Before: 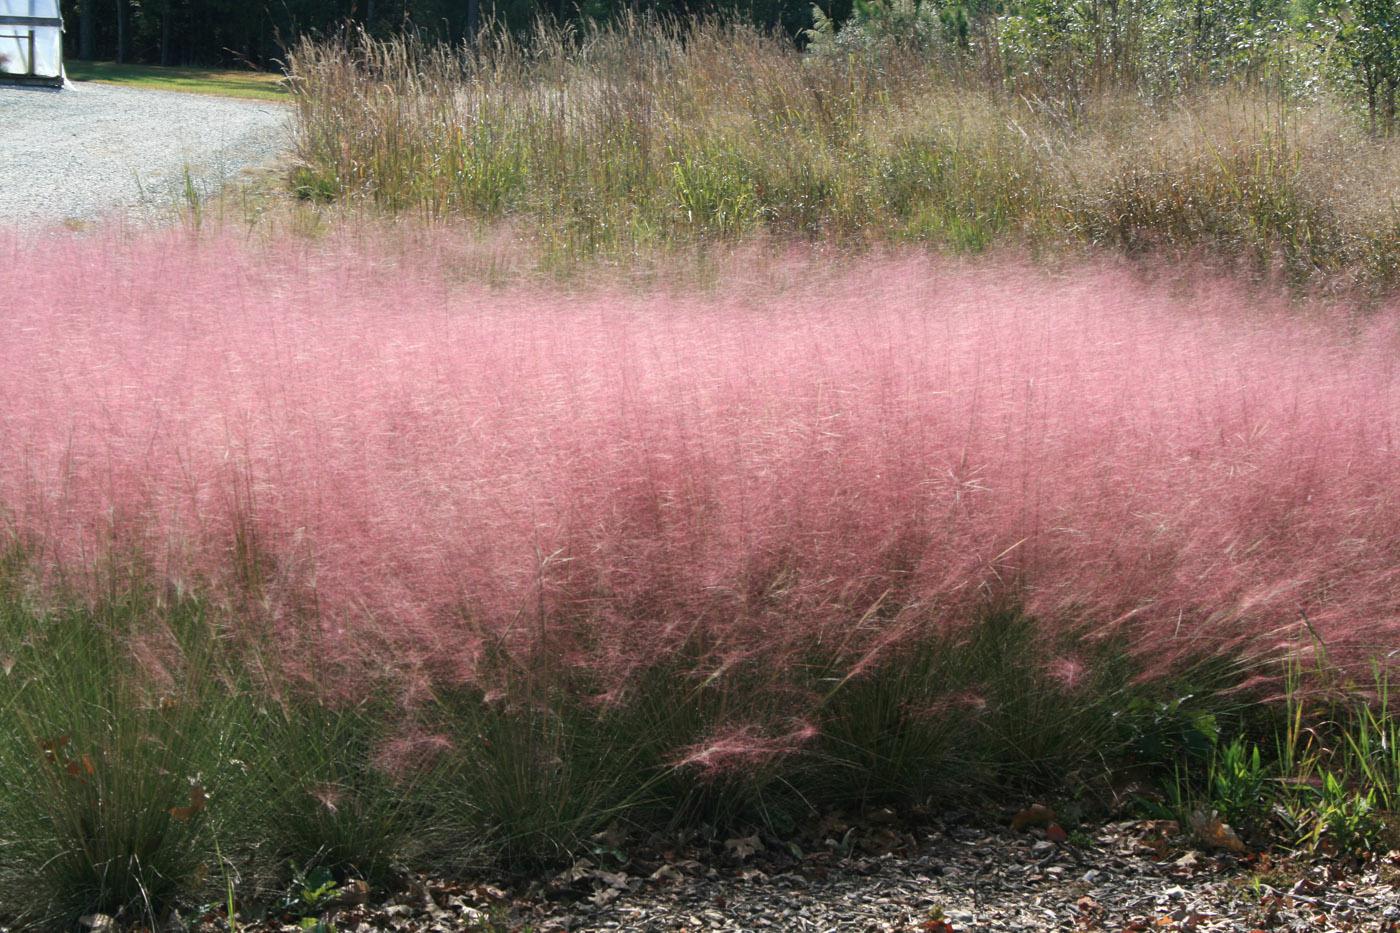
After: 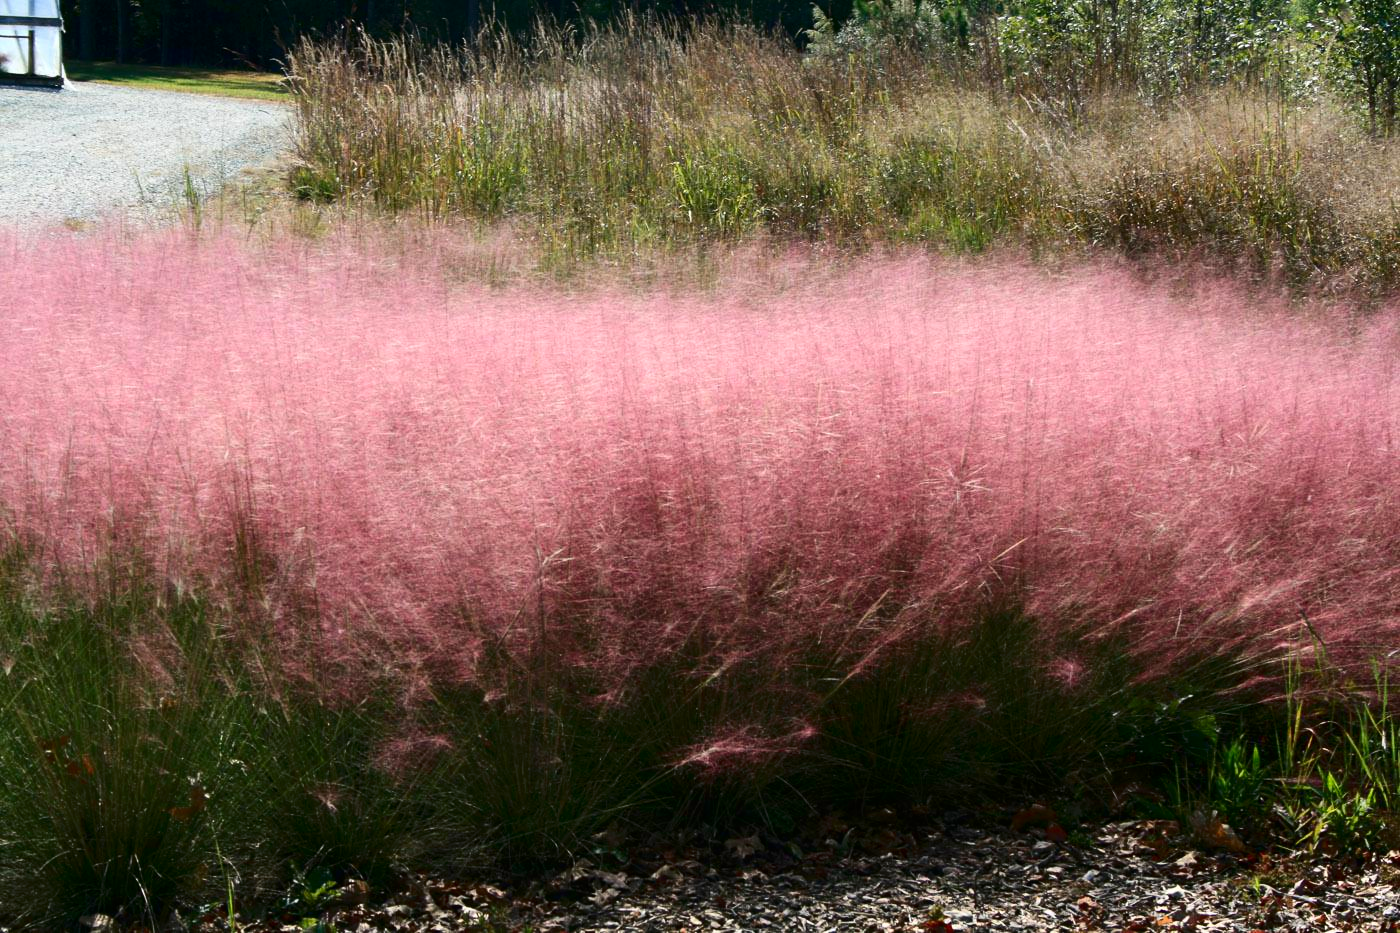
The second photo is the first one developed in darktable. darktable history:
contrast brightness saturation: contrast 0.214, brightness -0.114, saturation 0.206
